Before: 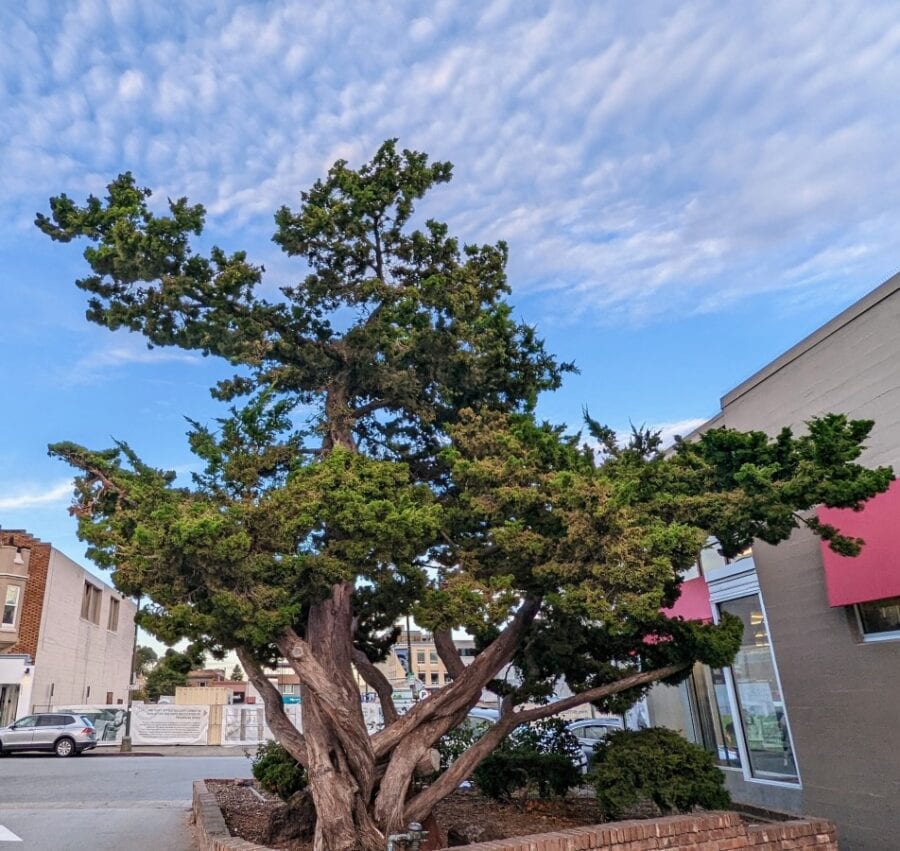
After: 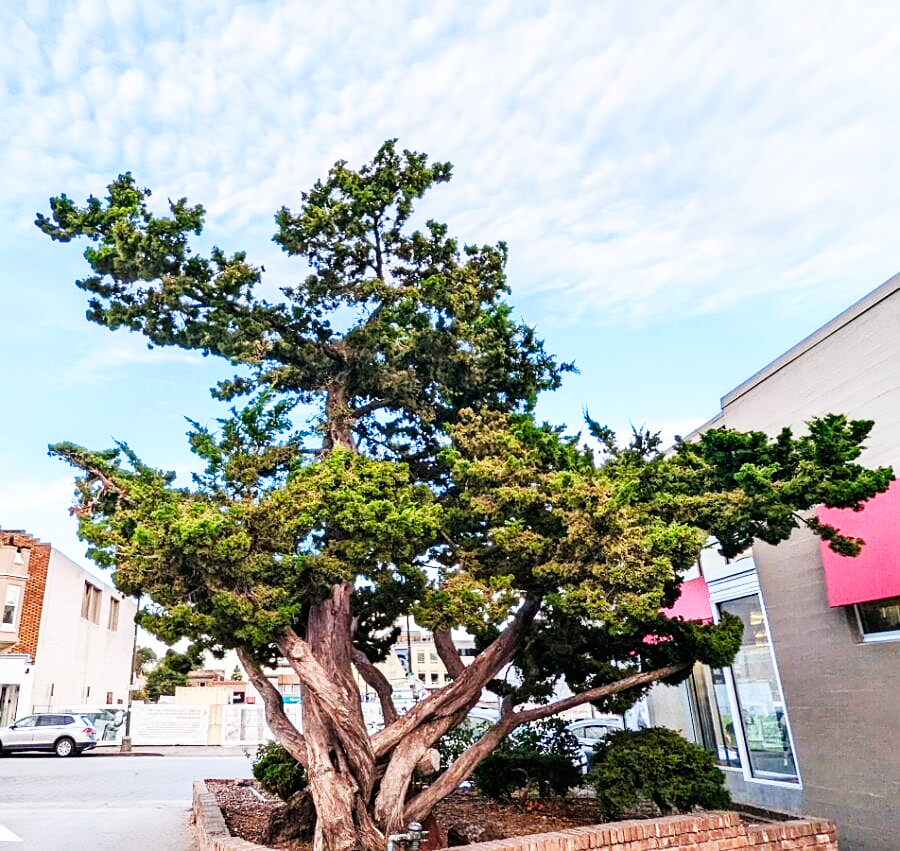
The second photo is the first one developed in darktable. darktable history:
sharpen: radius 1.272, amount 0.305, threshold 0
base curve: curves: ch0 [(0, 0) (0.007, 0.004) (0.027, 0.03) (0.046, 0.07) (0.207, 0.54) (0.442, 0.872) (0.673, 0.972) (1, 1)], preserve colors none
